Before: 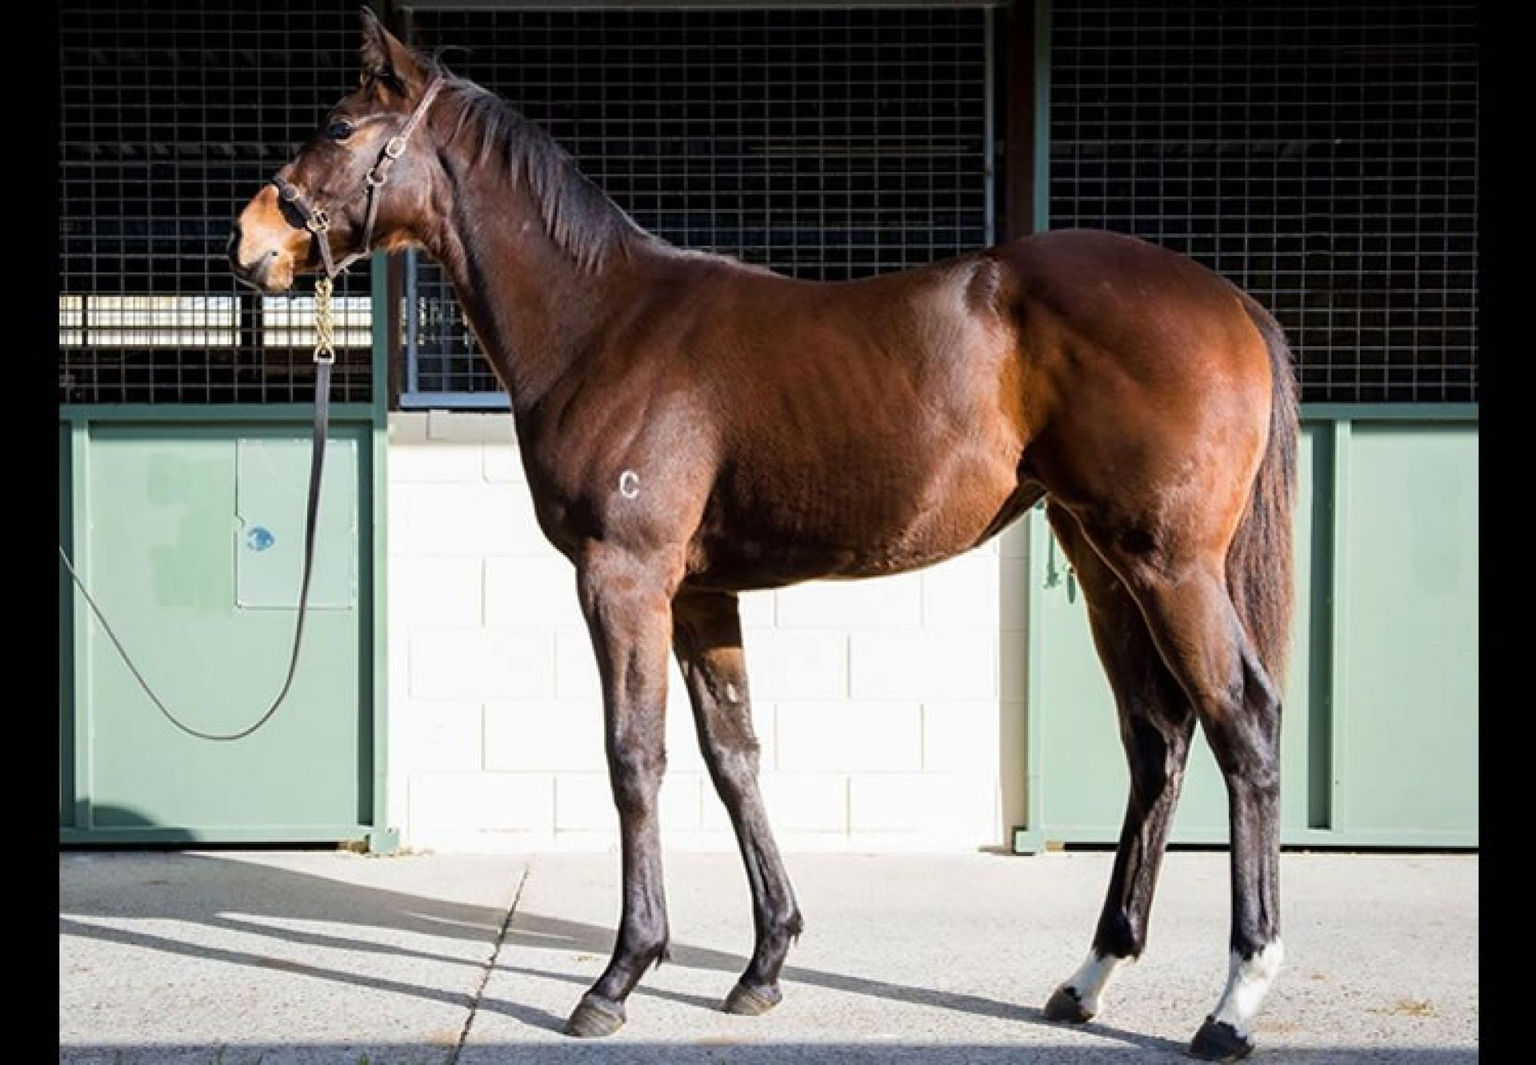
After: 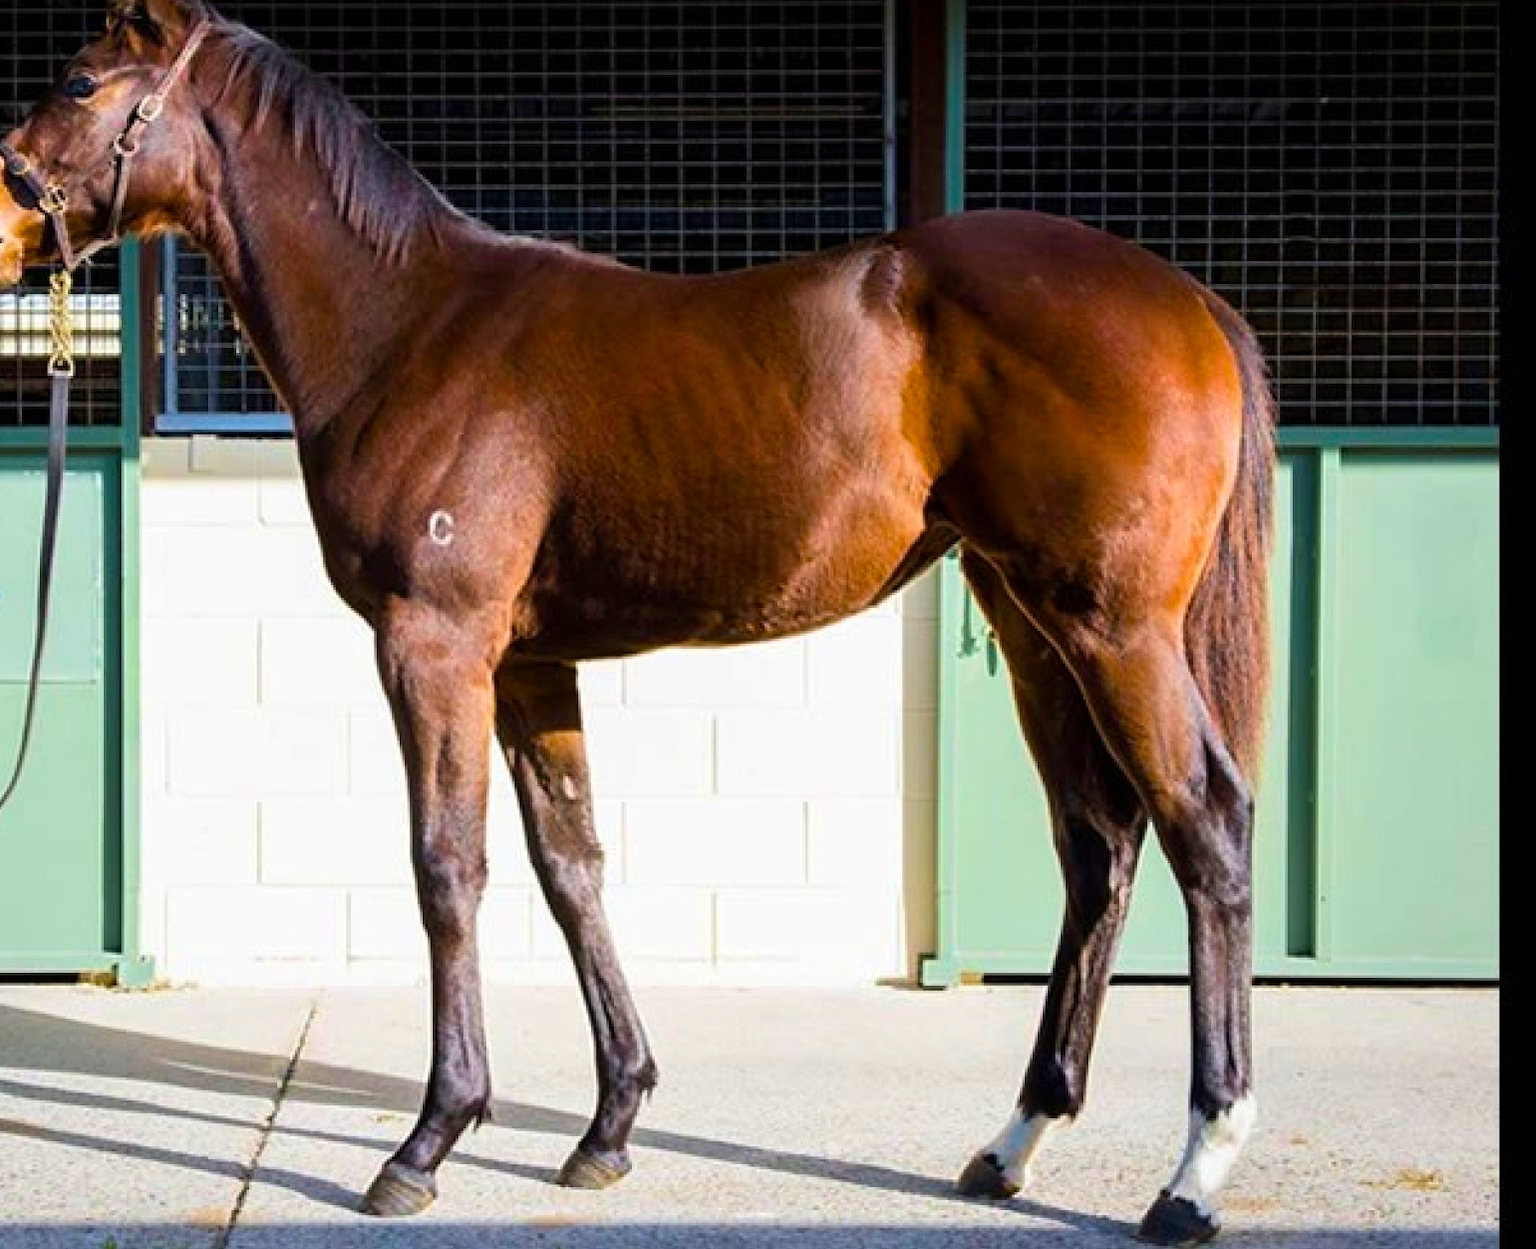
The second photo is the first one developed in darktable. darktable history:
crop and rotate: left 17.959%, top 5.771%, right 1.742%
velvia: on, module defaults
color balance rgb: linear chroma grading › global chroma 10%, perceptual saturation grading › global saturation 30%, global vibrance 10%
